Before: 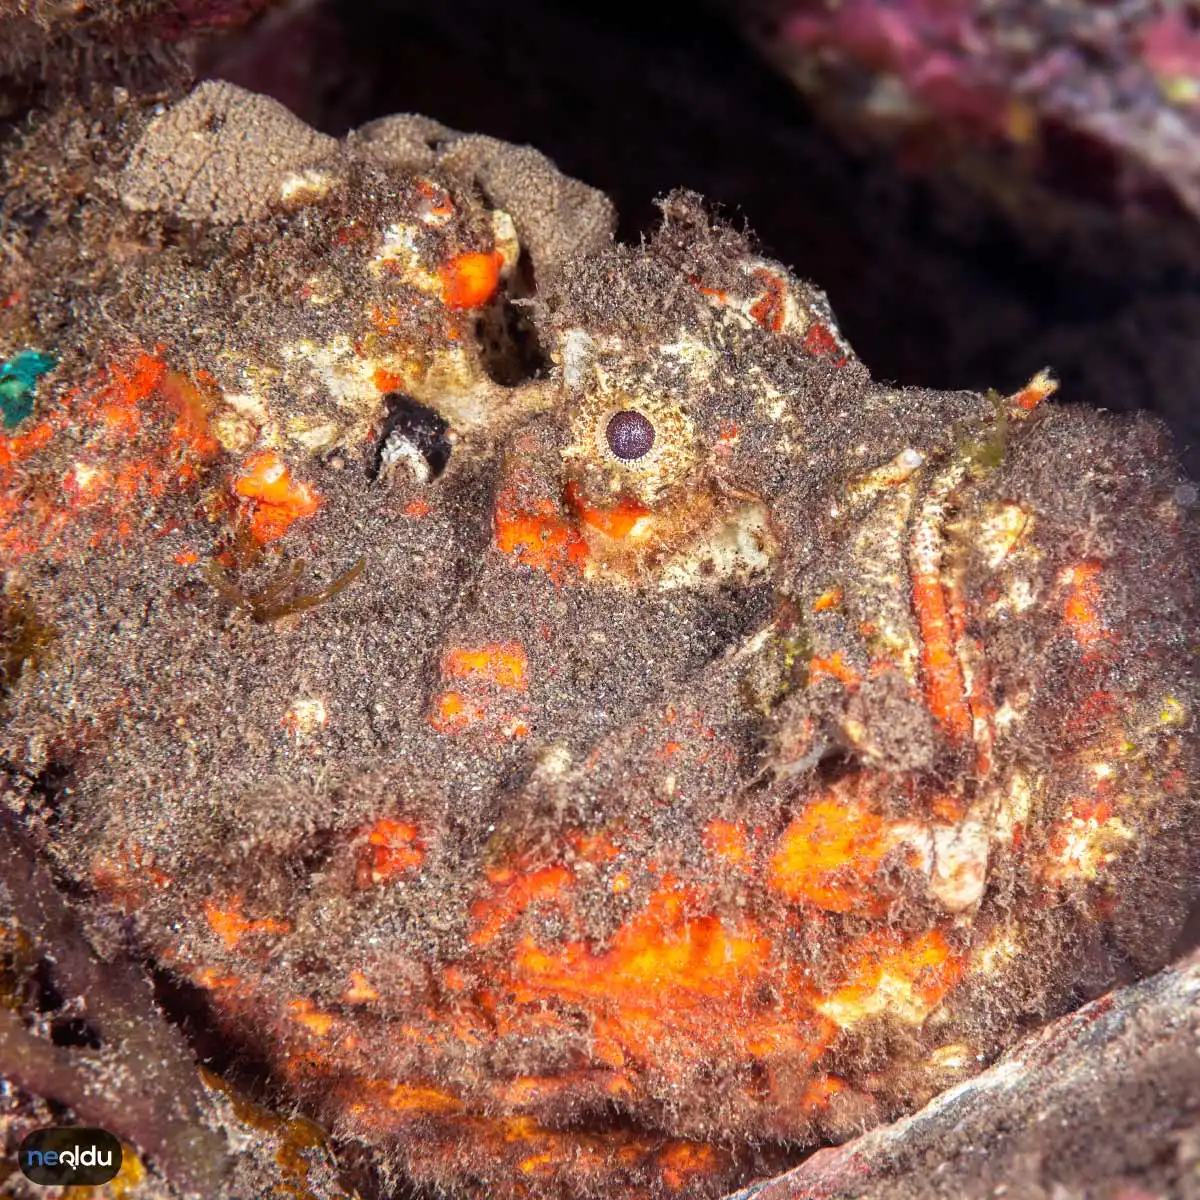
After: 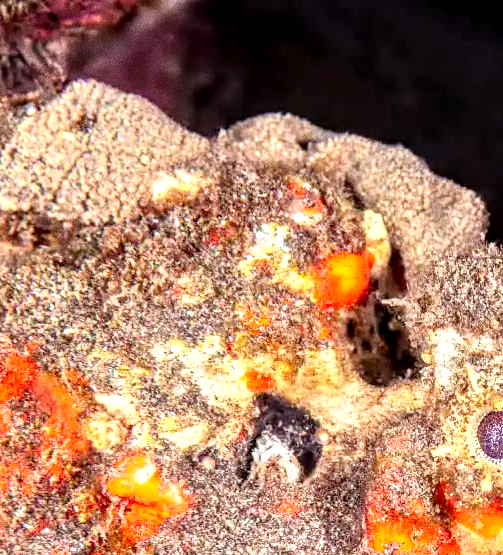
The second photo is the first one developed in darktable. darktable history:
contrast brightness saturation: contrast 0.2, brightness 0.16, saturation 0.22
crop and rotate: left 10.817%, top 0.062%, right 47.194%, bottom 53.626%
tone equalizer: -7 EV 0.15 EV, -6 EV 0.6 EV, -5 EV 1.15 EV, -4 EV 1.33 EV, -3 EV 1.15 EV, -2 EV 0.6 EV, -1 EV 0.15 EV, mask exposure compensation -0.5 EV
local contrast: highlights 60%, shadows 60%, detail 160%
grain: coarseness 0.09 ISO, strength 40%
